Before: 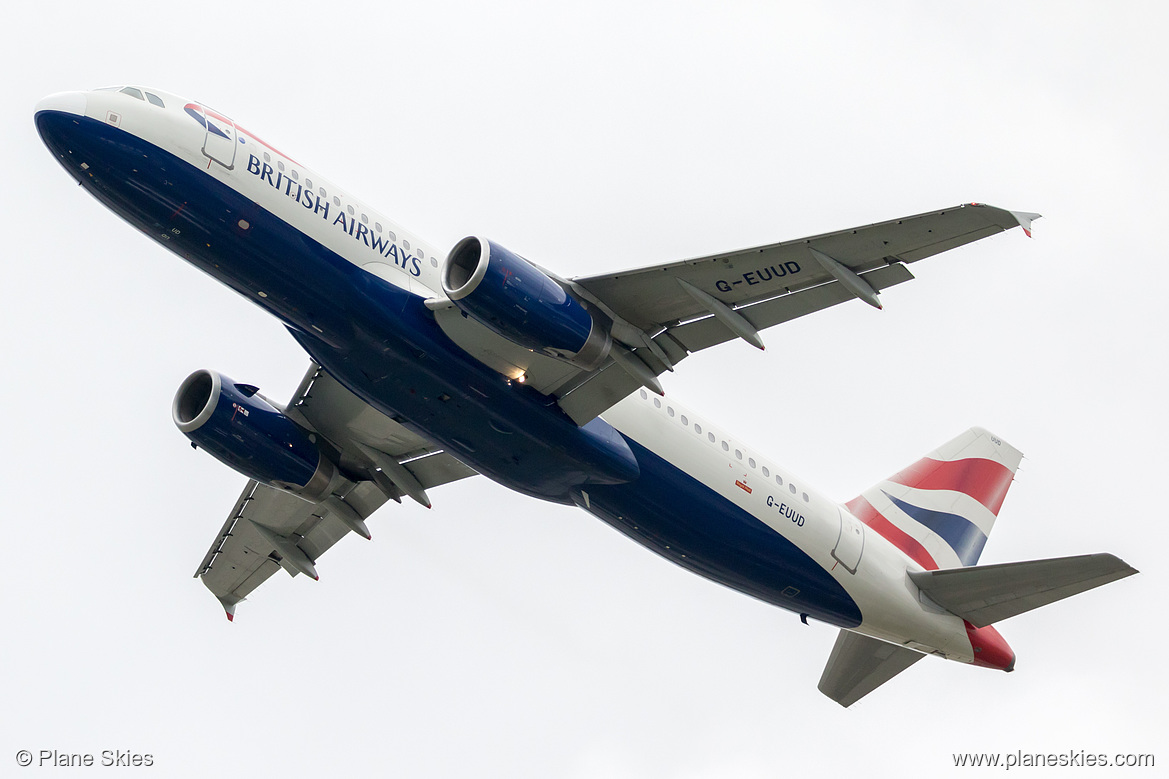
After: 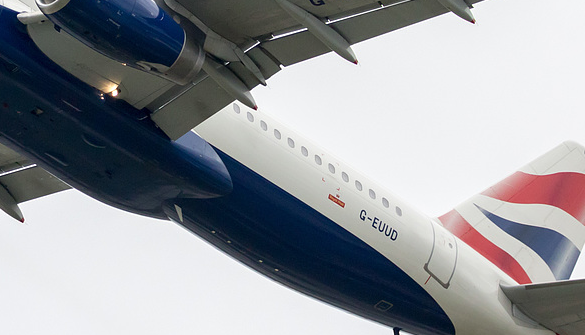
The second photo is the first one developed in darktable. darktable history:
crop: left 34.882%, top 36.822%, right 15.048%, bottom 20.1%
